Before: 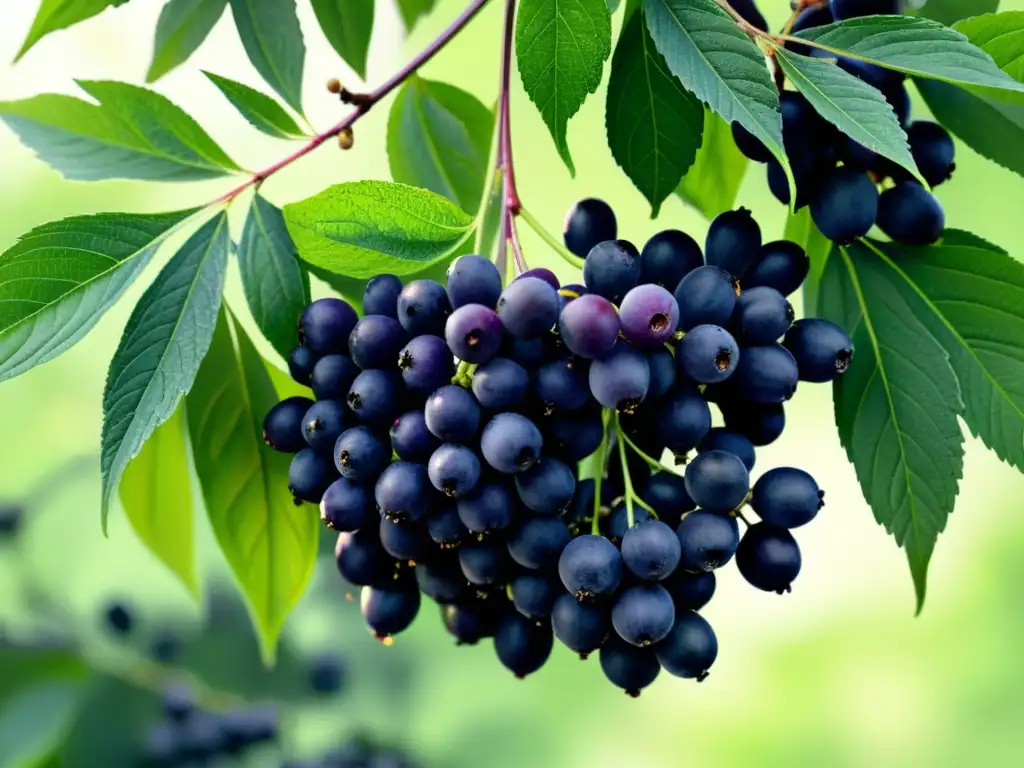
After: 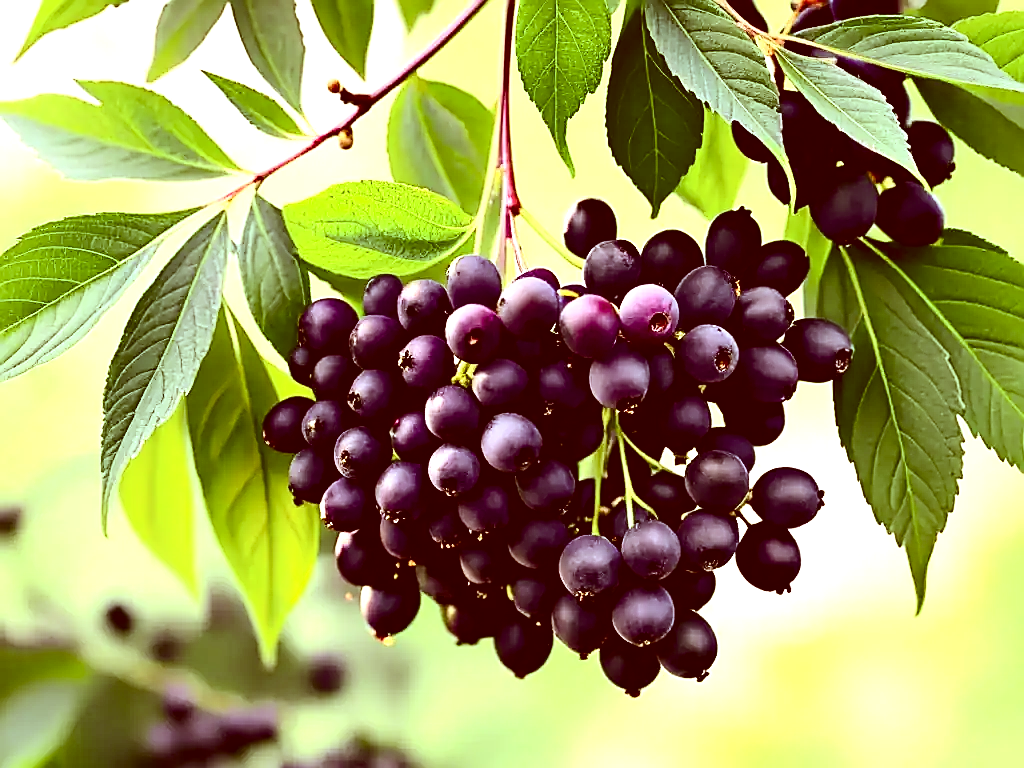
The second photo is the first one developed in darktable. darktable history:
tone equalizer: -8 EV 0.25 EV, -7 EV 0.417 EV, -6 EV 0.417 EV, -5 EV 0.25 EV, -3 EV -0.25 EV, -2 EV -0.417 EV, -1 EV -0.417 EV, +0 EV -0.25 EV, edges refinement/feathering 500, mask exposure compensation -1.57 EV, preserve details guided filter
contrast brightness saturation: contrast 0.32, brightness -0.08, saturation 0.17
color correction: highlights a* 9.03, highlights b* 8.71, shadows a* 40, shadows b* 40, saturation 0.8
sharpen: radius 1.4, amount 1.25, threshold 0.7
exposure: black level correction 0, exposure 1.2 EV, compensate highlight preservation false
